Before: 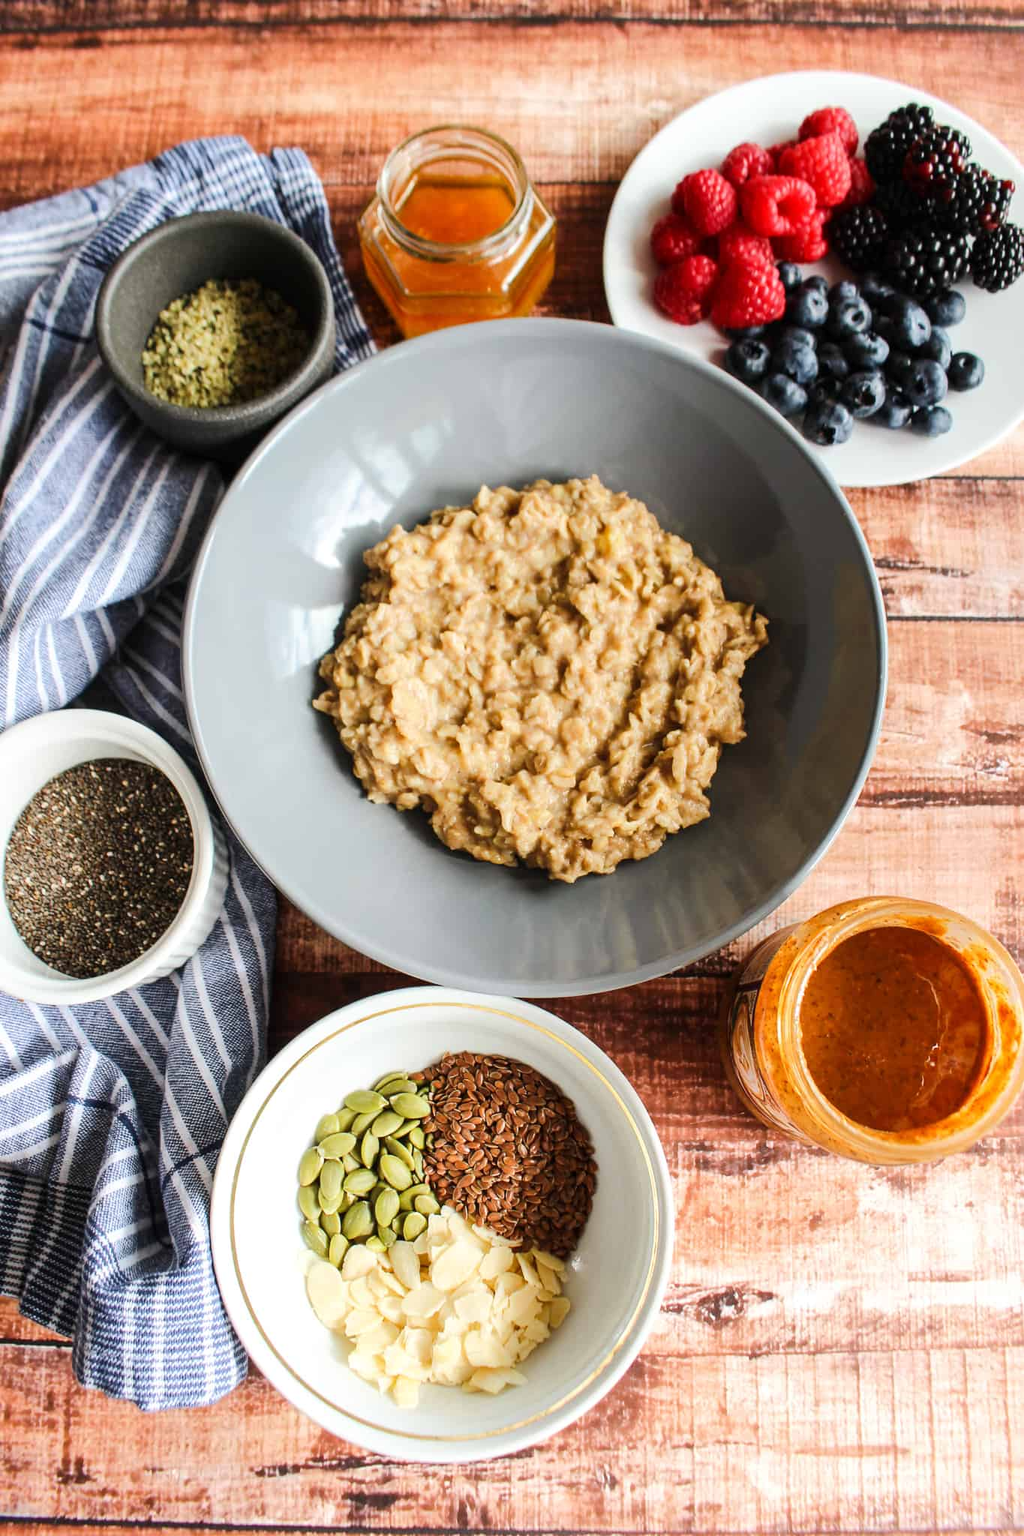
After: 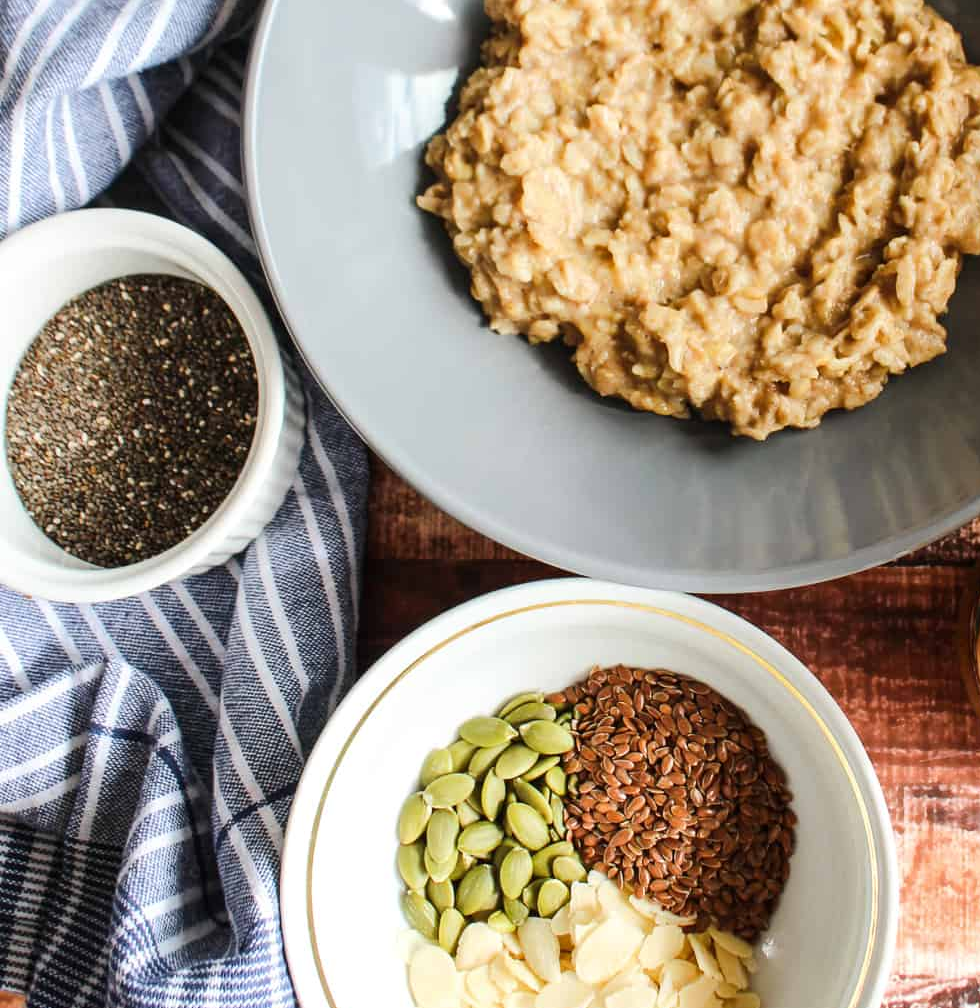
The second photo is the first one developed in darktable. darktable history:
crop: top 35.992%, right 28.149%, bottom 14.765%
